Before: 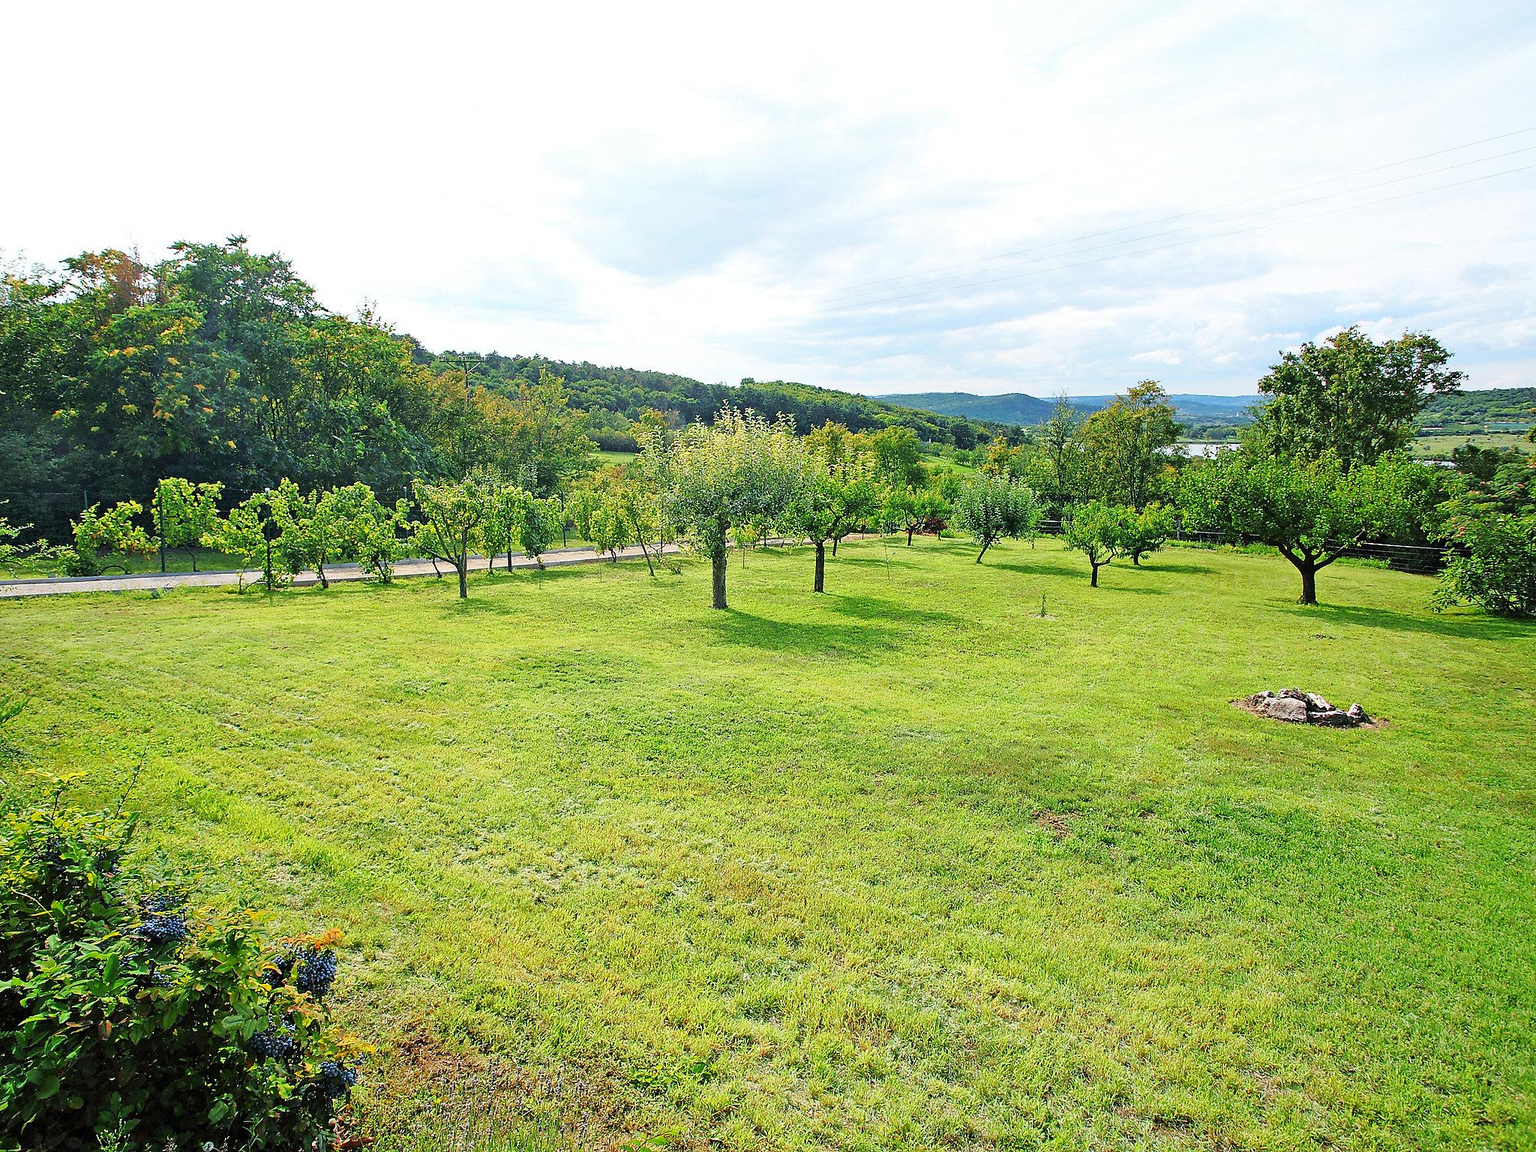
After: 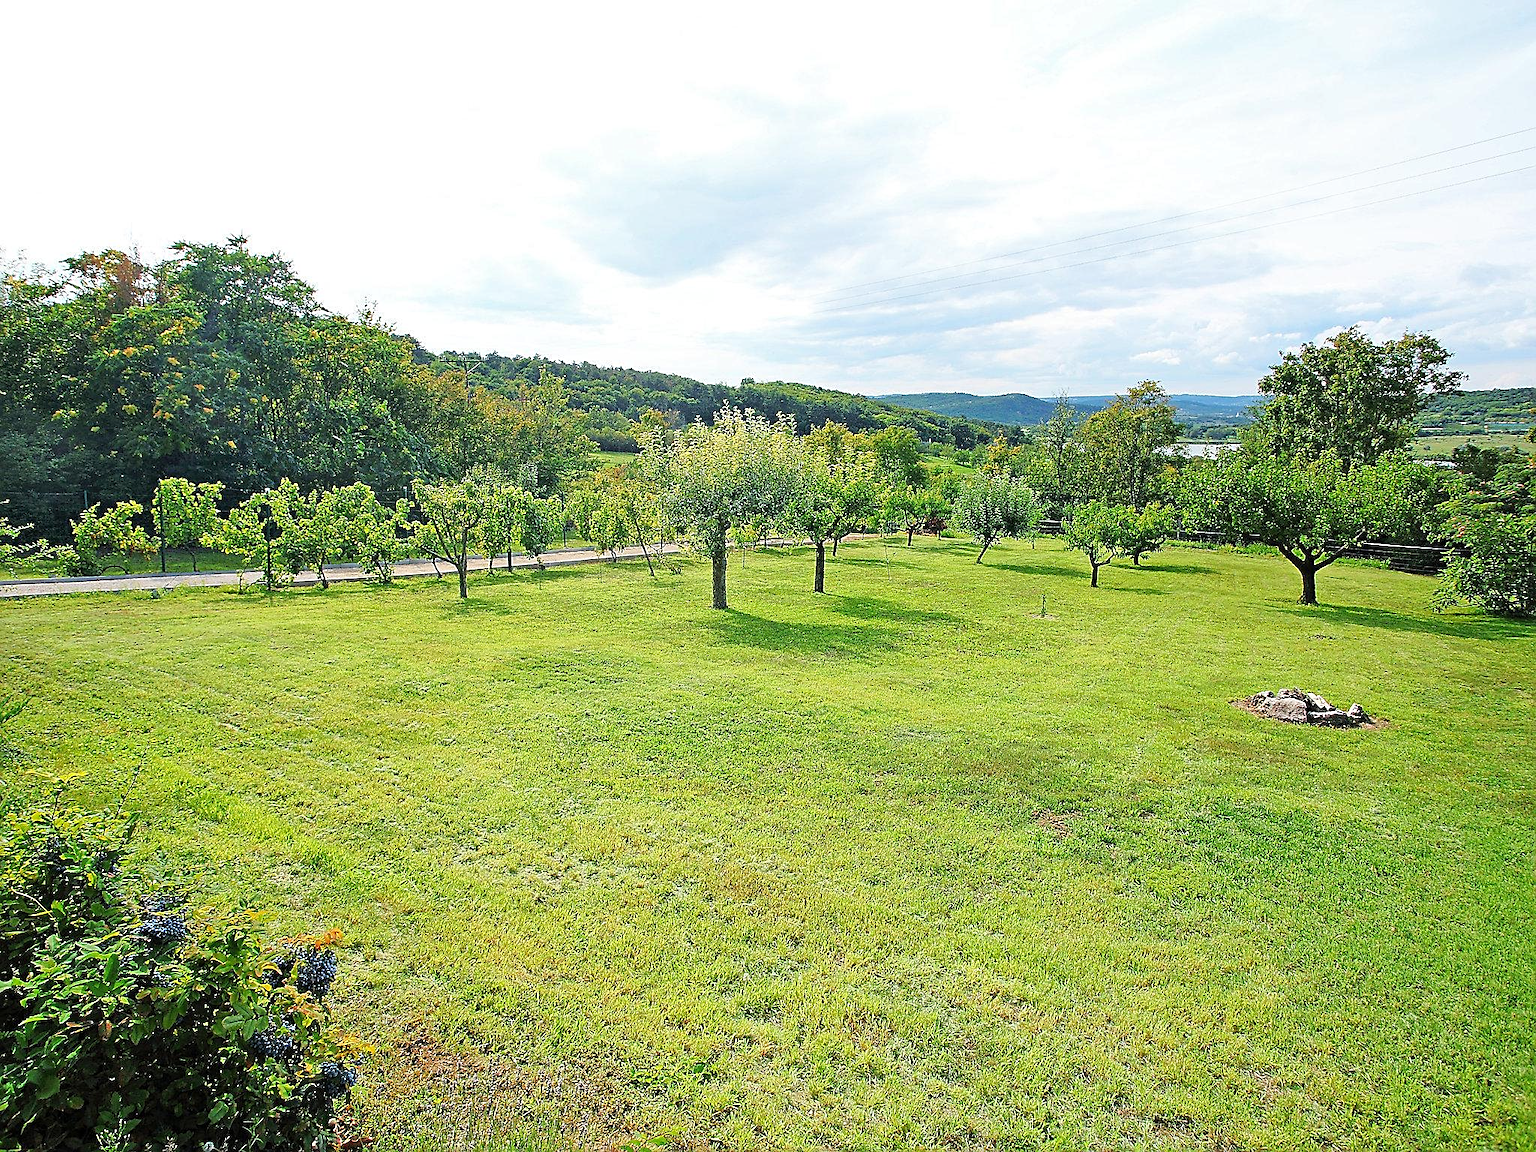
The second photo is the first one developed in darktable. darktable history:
color balance rgb: saturation formula JzAzBz (2021)
sharpen: on, module defaults
shadows and highlights: shadows 25, highlights -25
